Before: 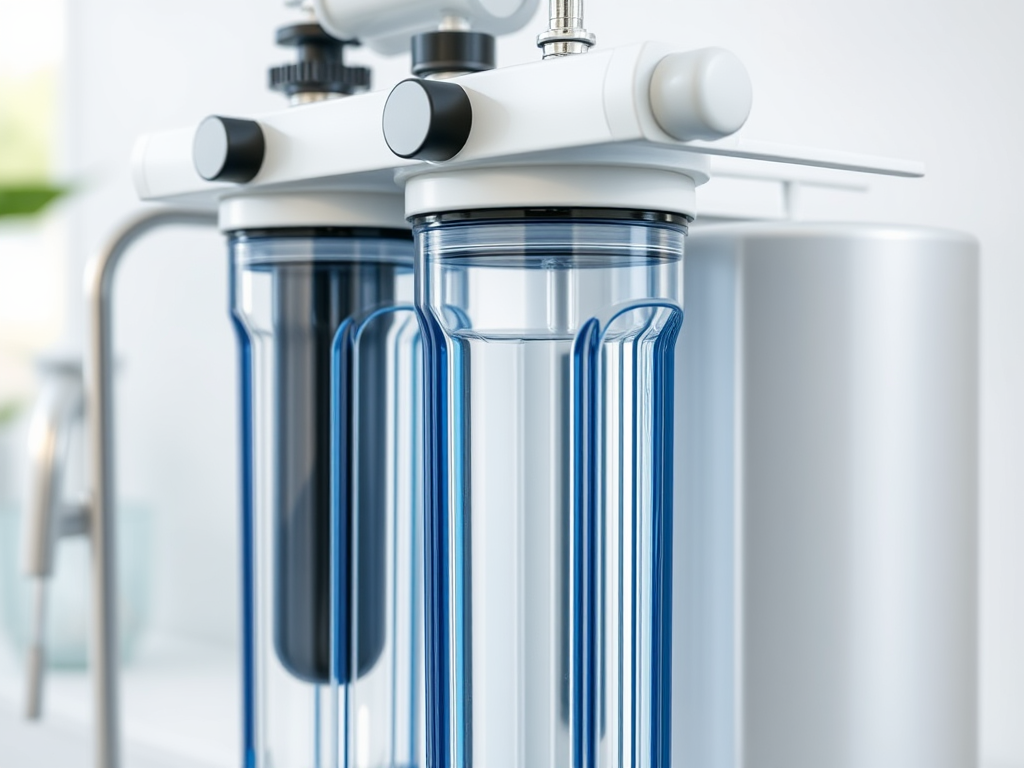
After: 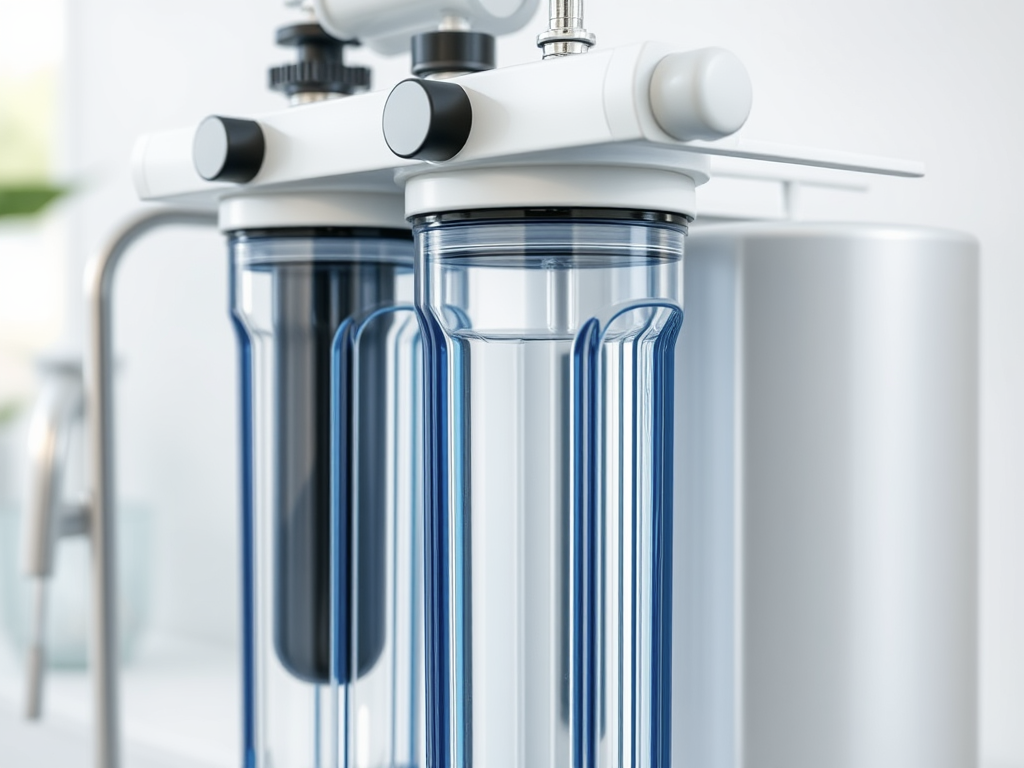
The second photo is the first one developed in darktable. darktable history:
color balance: input saturation 80.07%
exposure: black level correction 0, compensate exposure bias true, compensate highlight preservation false
